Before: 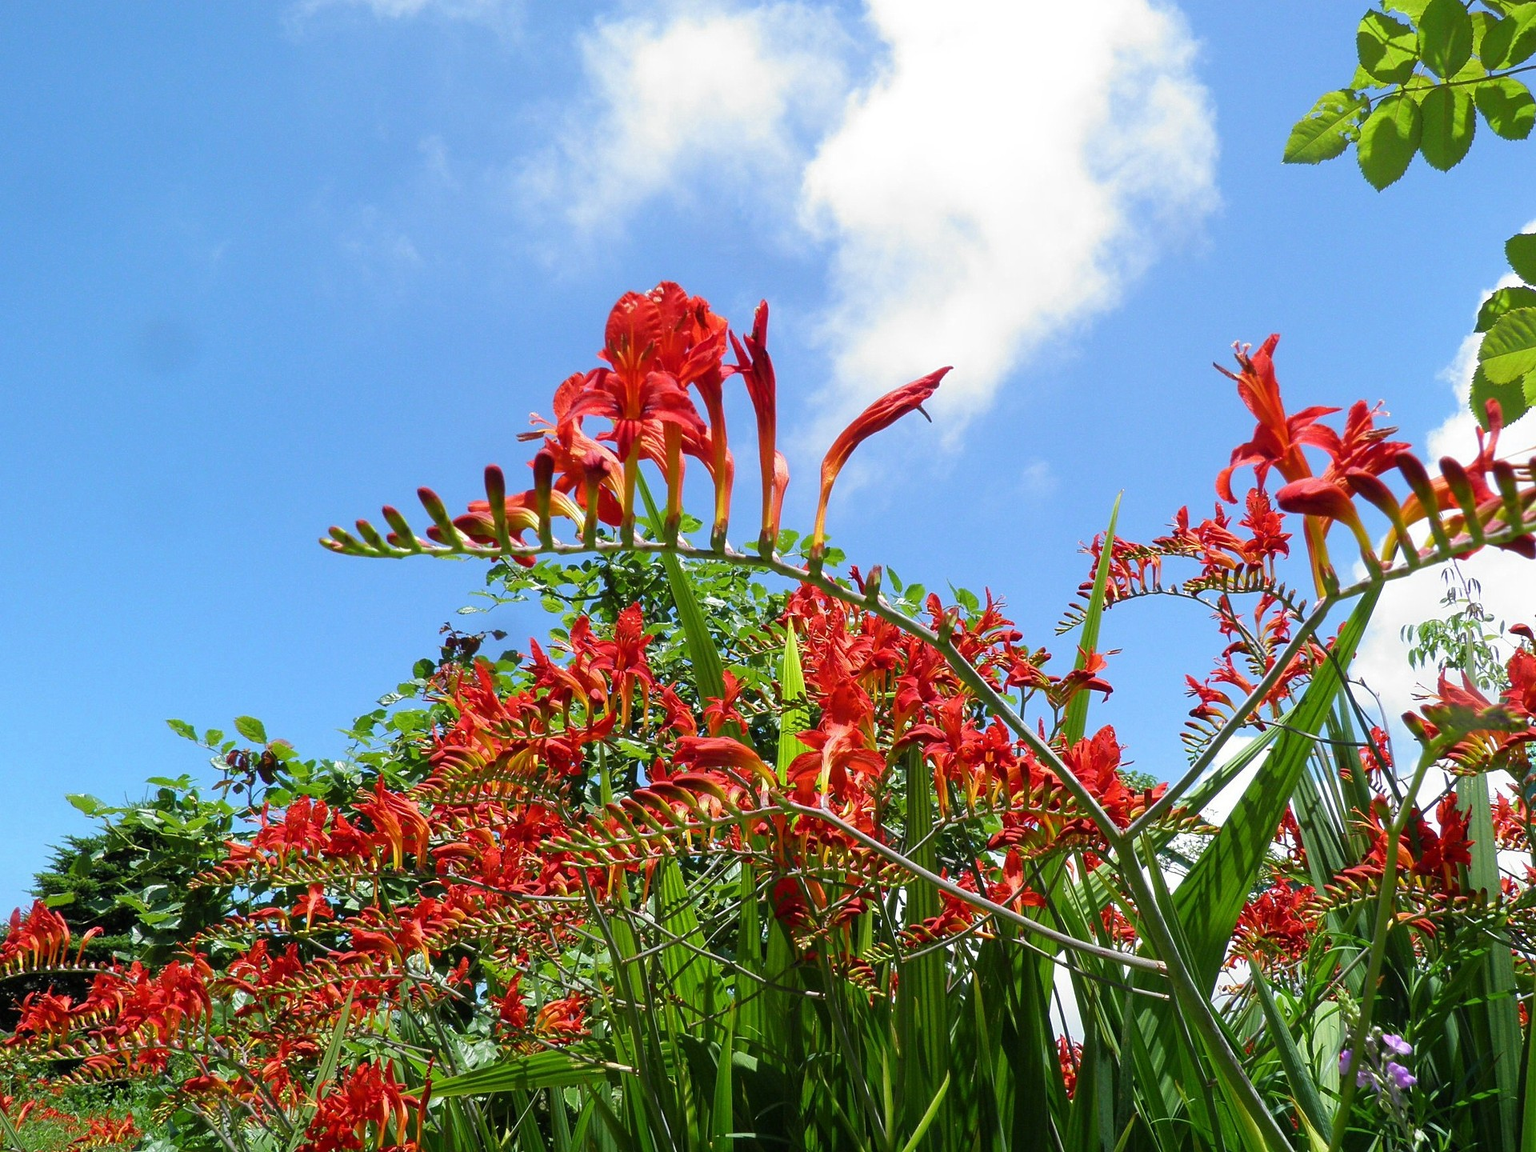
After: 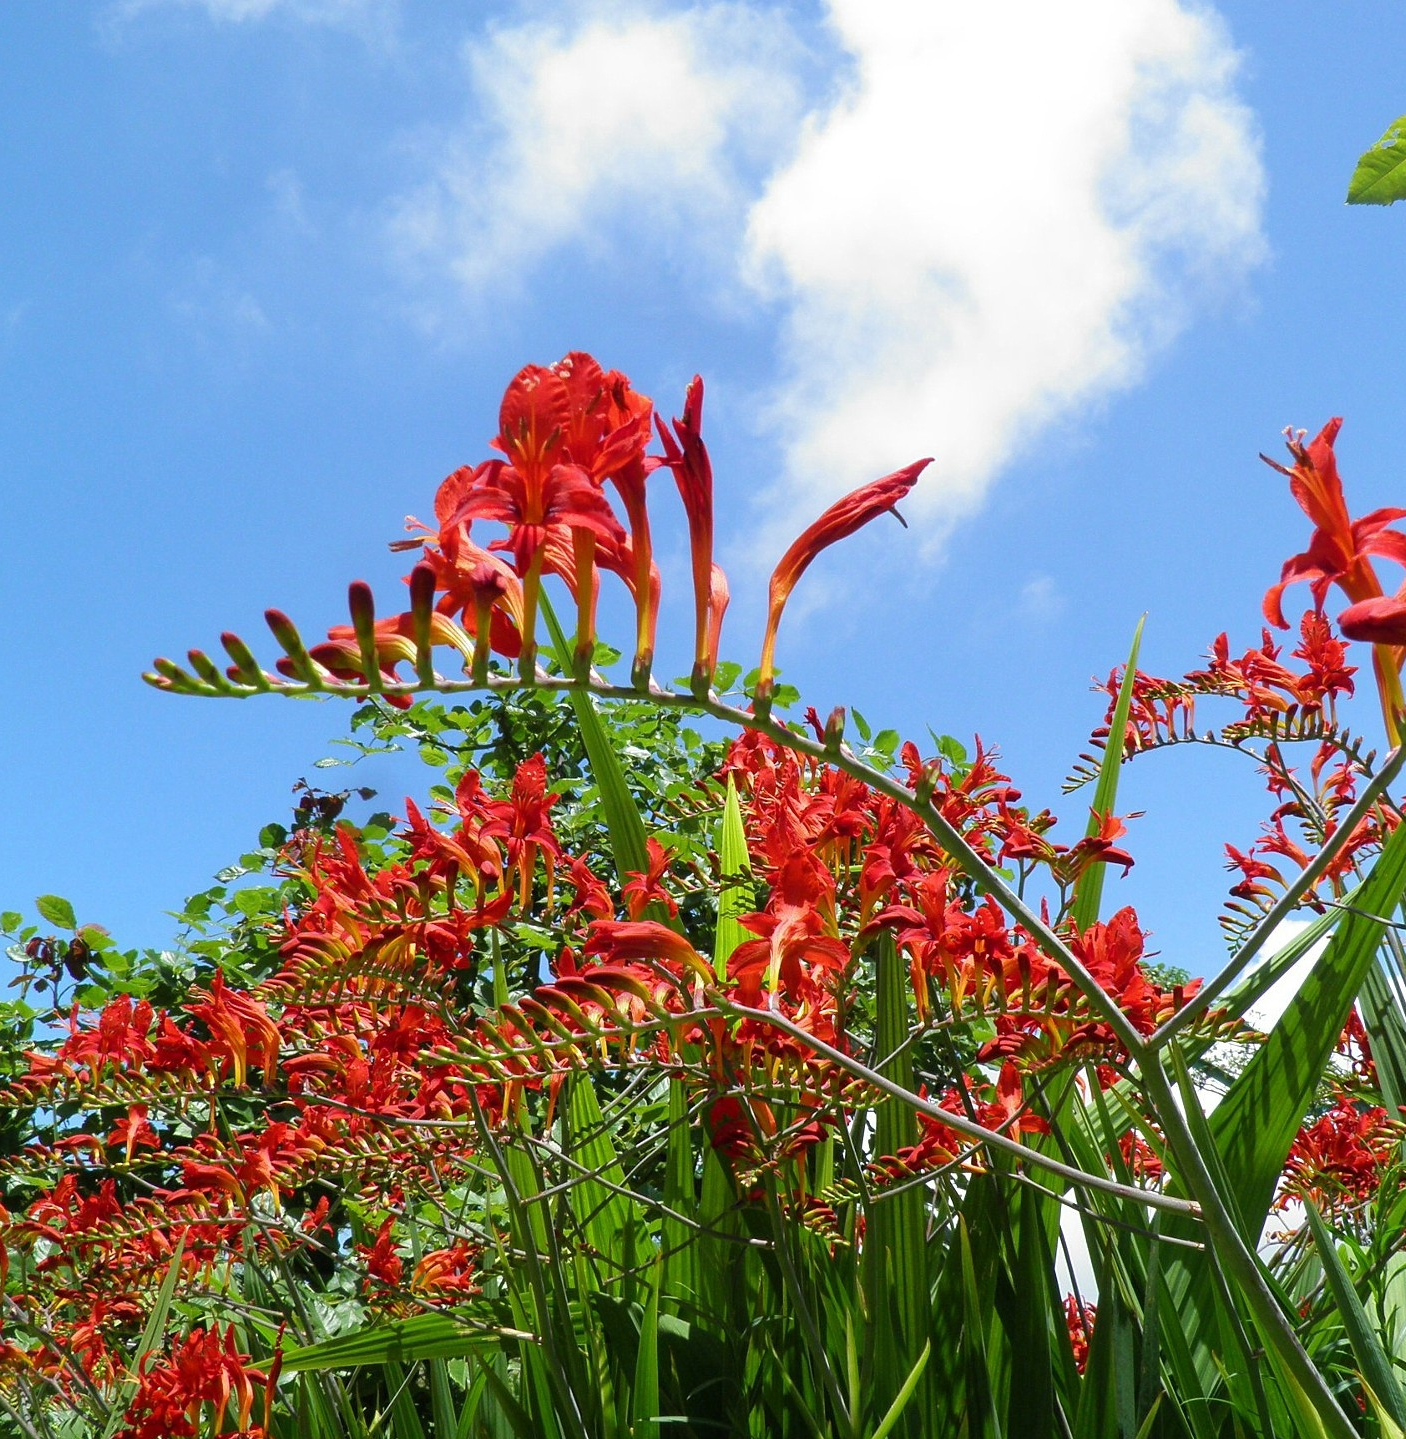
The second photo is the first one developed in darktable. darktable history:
crop: left 13.418%, top 0%, right 13.32%
